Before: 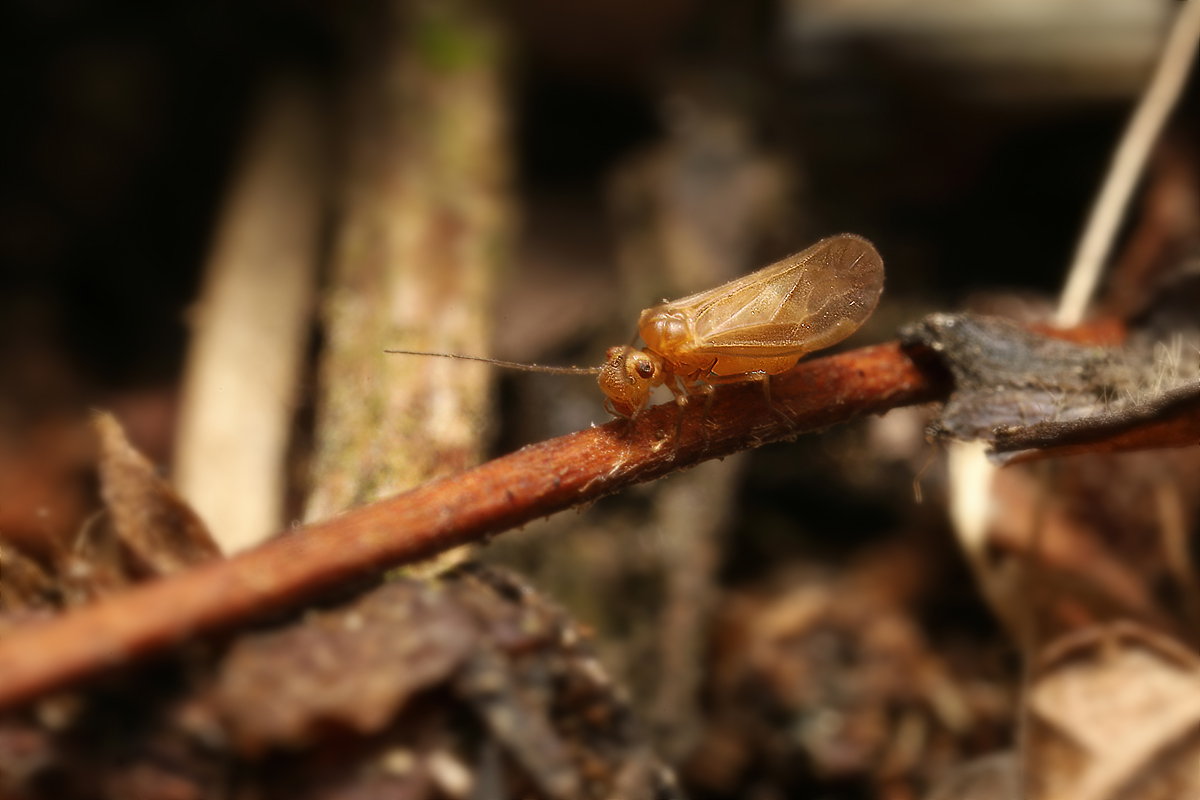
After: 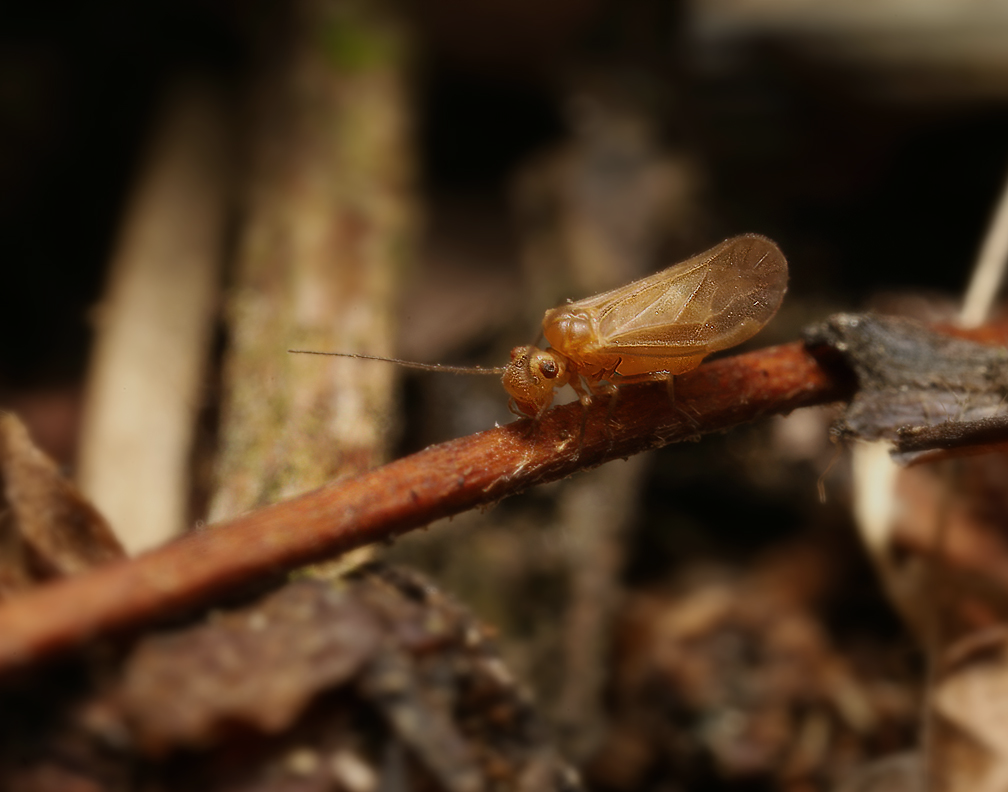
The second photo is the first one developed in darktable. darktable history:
crop: left 8.026%, right 7.374%
white balance: emerald 1
exposure: exposure -0.492 EV, compensate highlight preservation false
